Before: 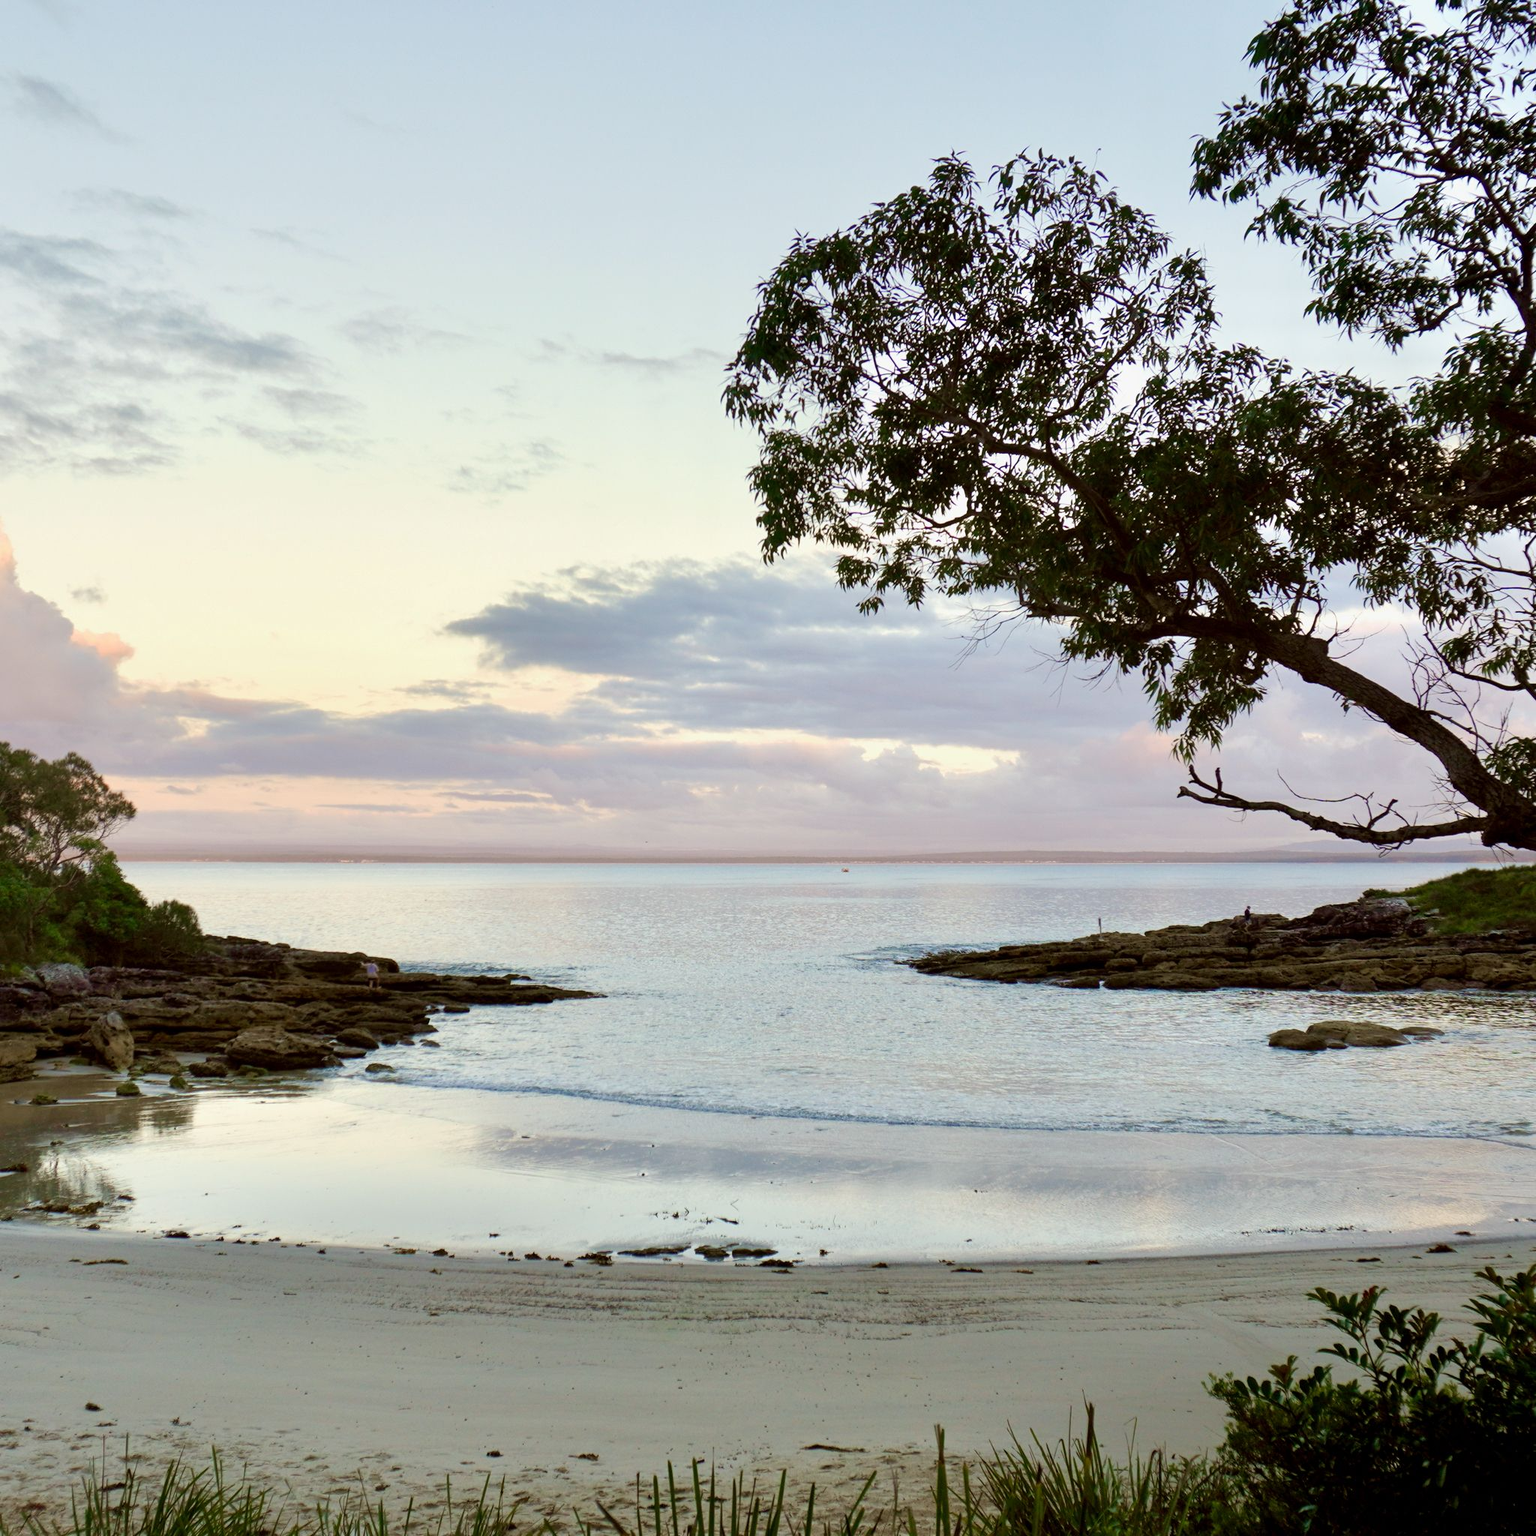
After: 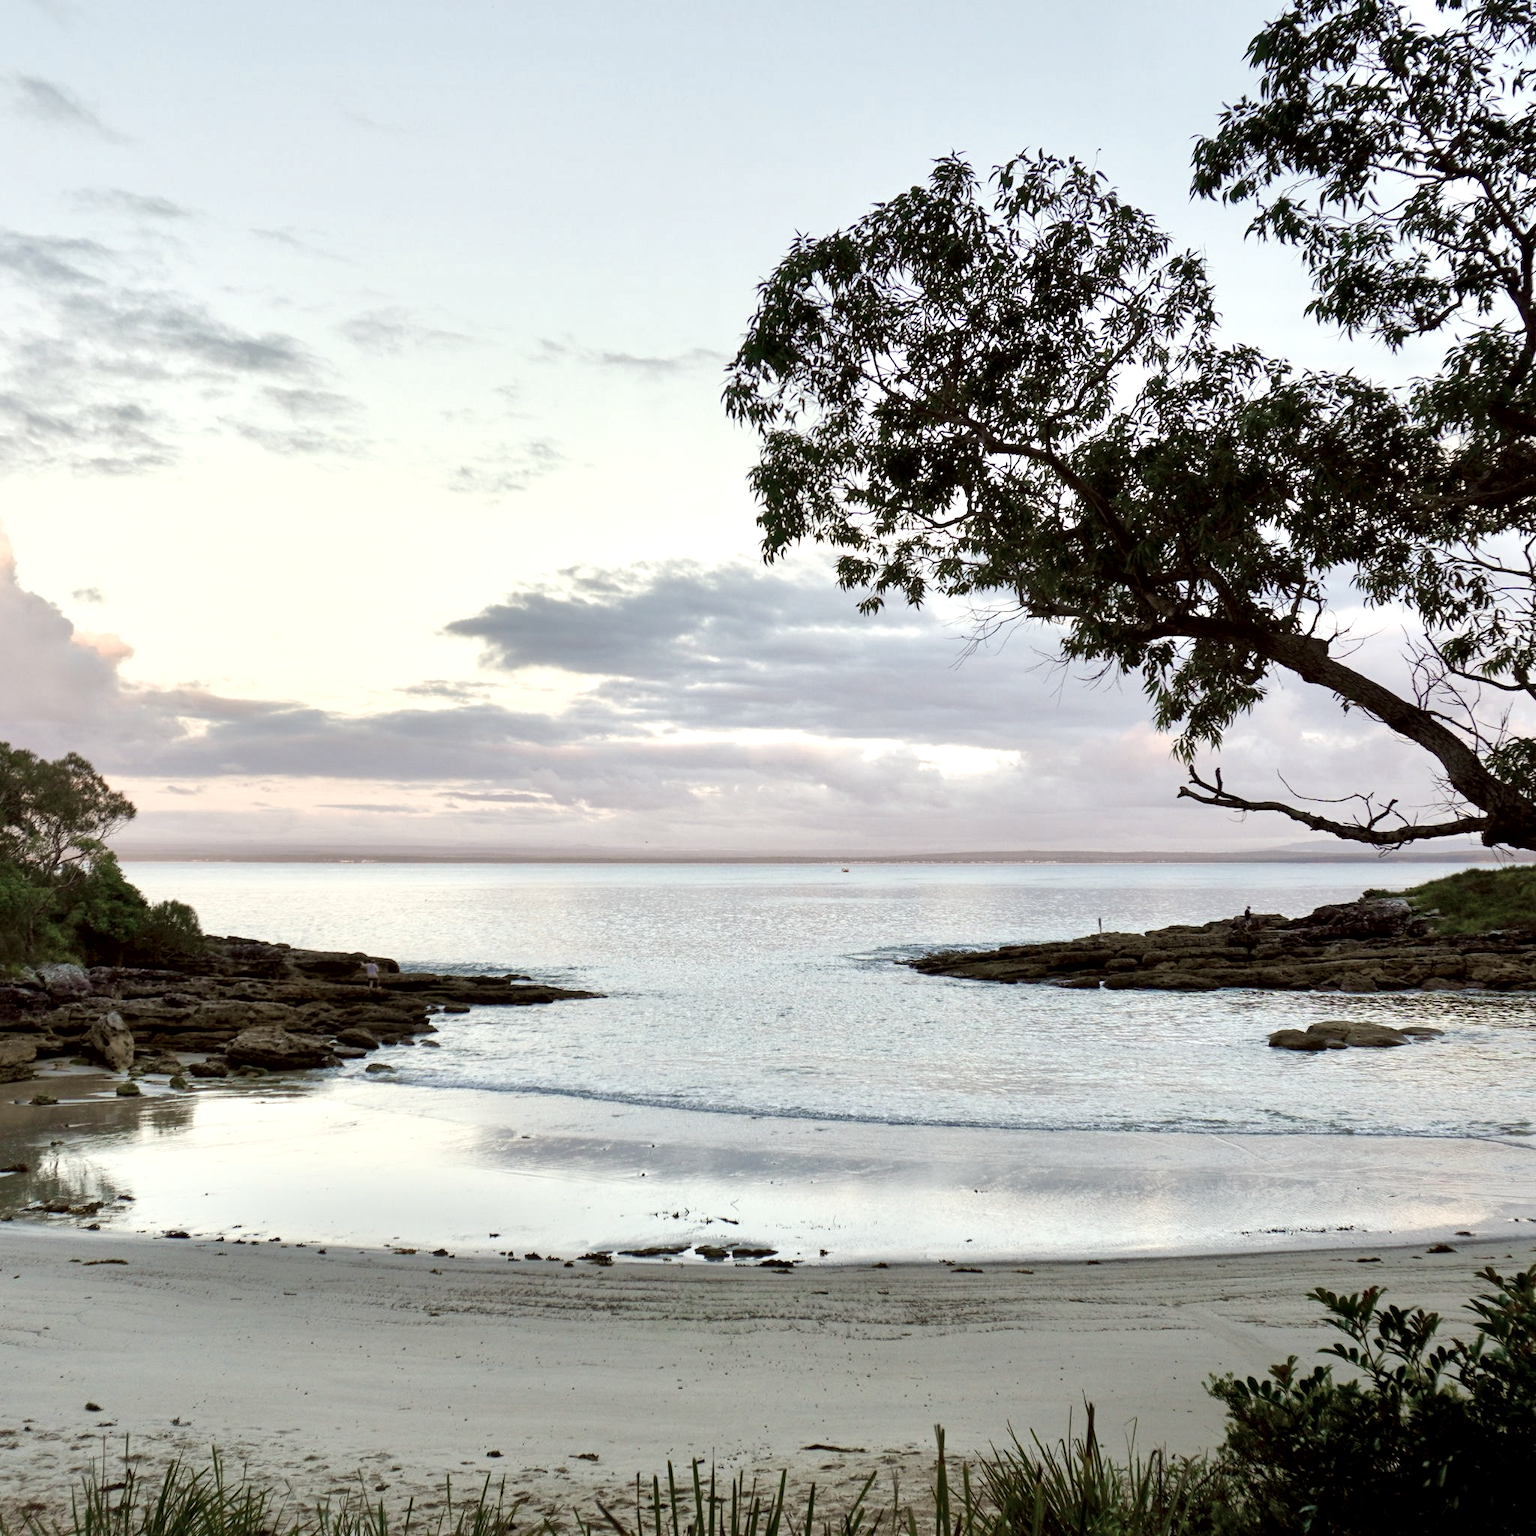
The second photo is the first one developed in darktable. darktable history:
contrast brightness saturation: contrast 0.1, saturation -0.36
local contrast: mode bilateral grid, contrast 20, coarseness 100, detail 150%, midtone range 0.2
exposure: exposure 0.2 EV, compensate highlight preservation false
